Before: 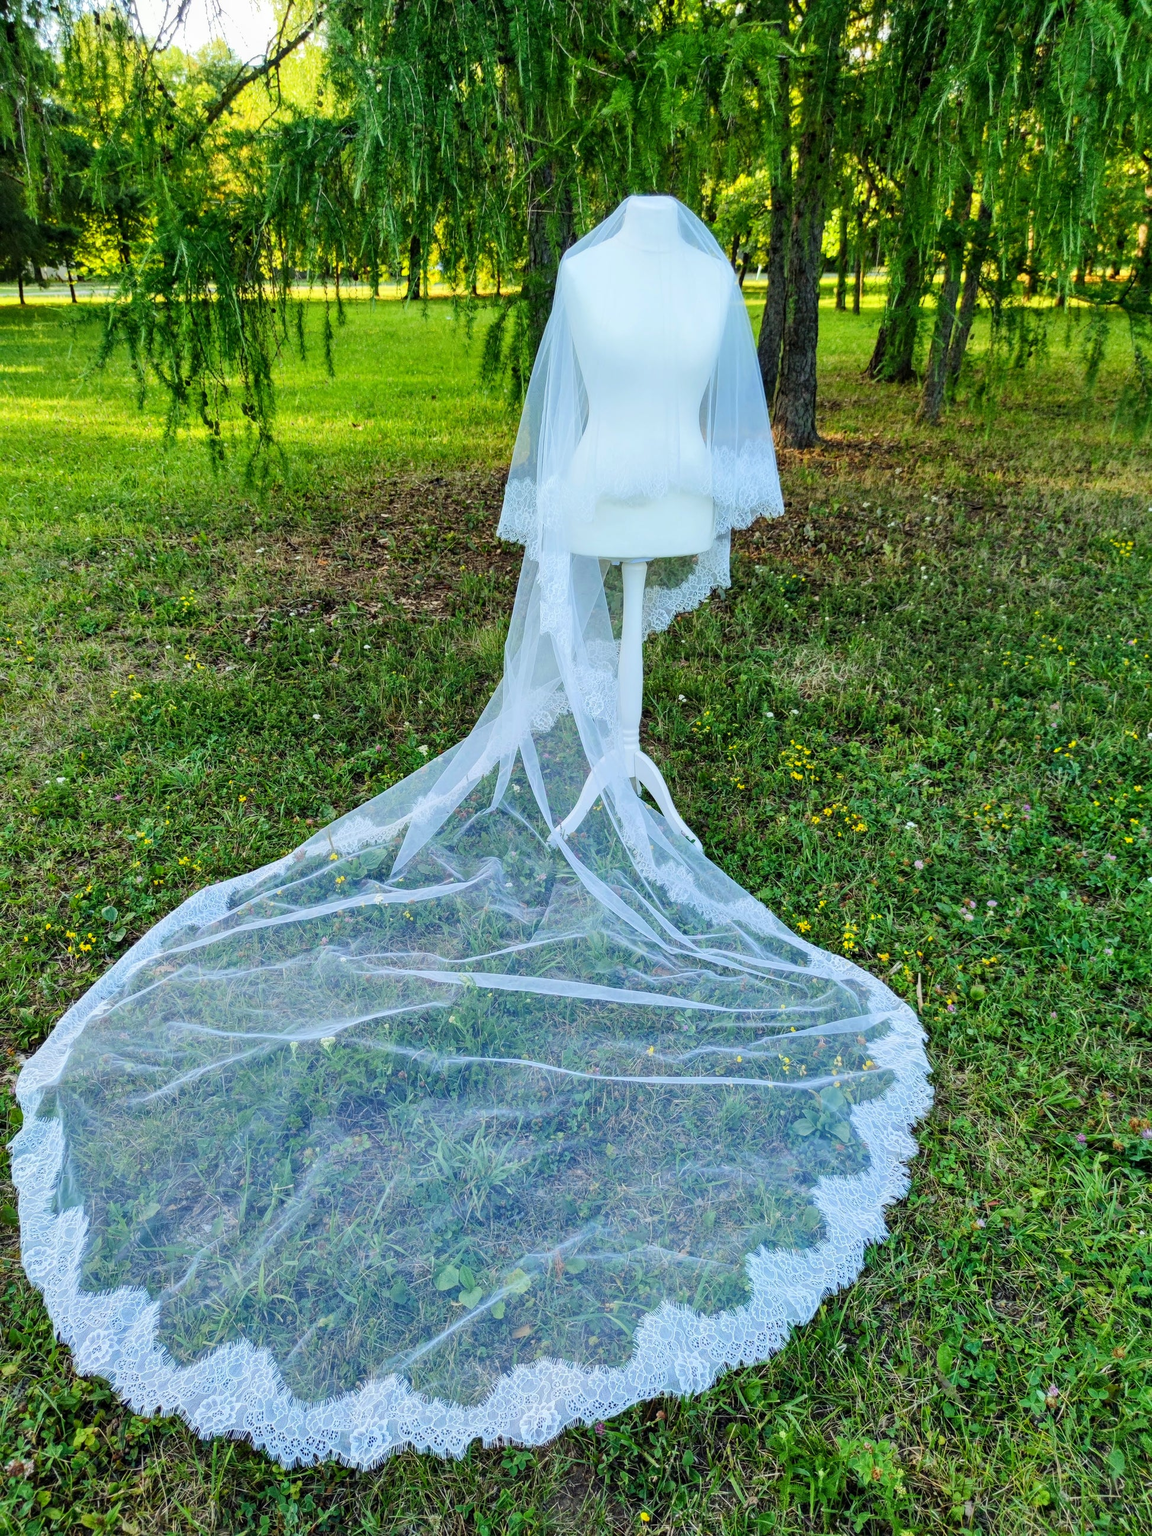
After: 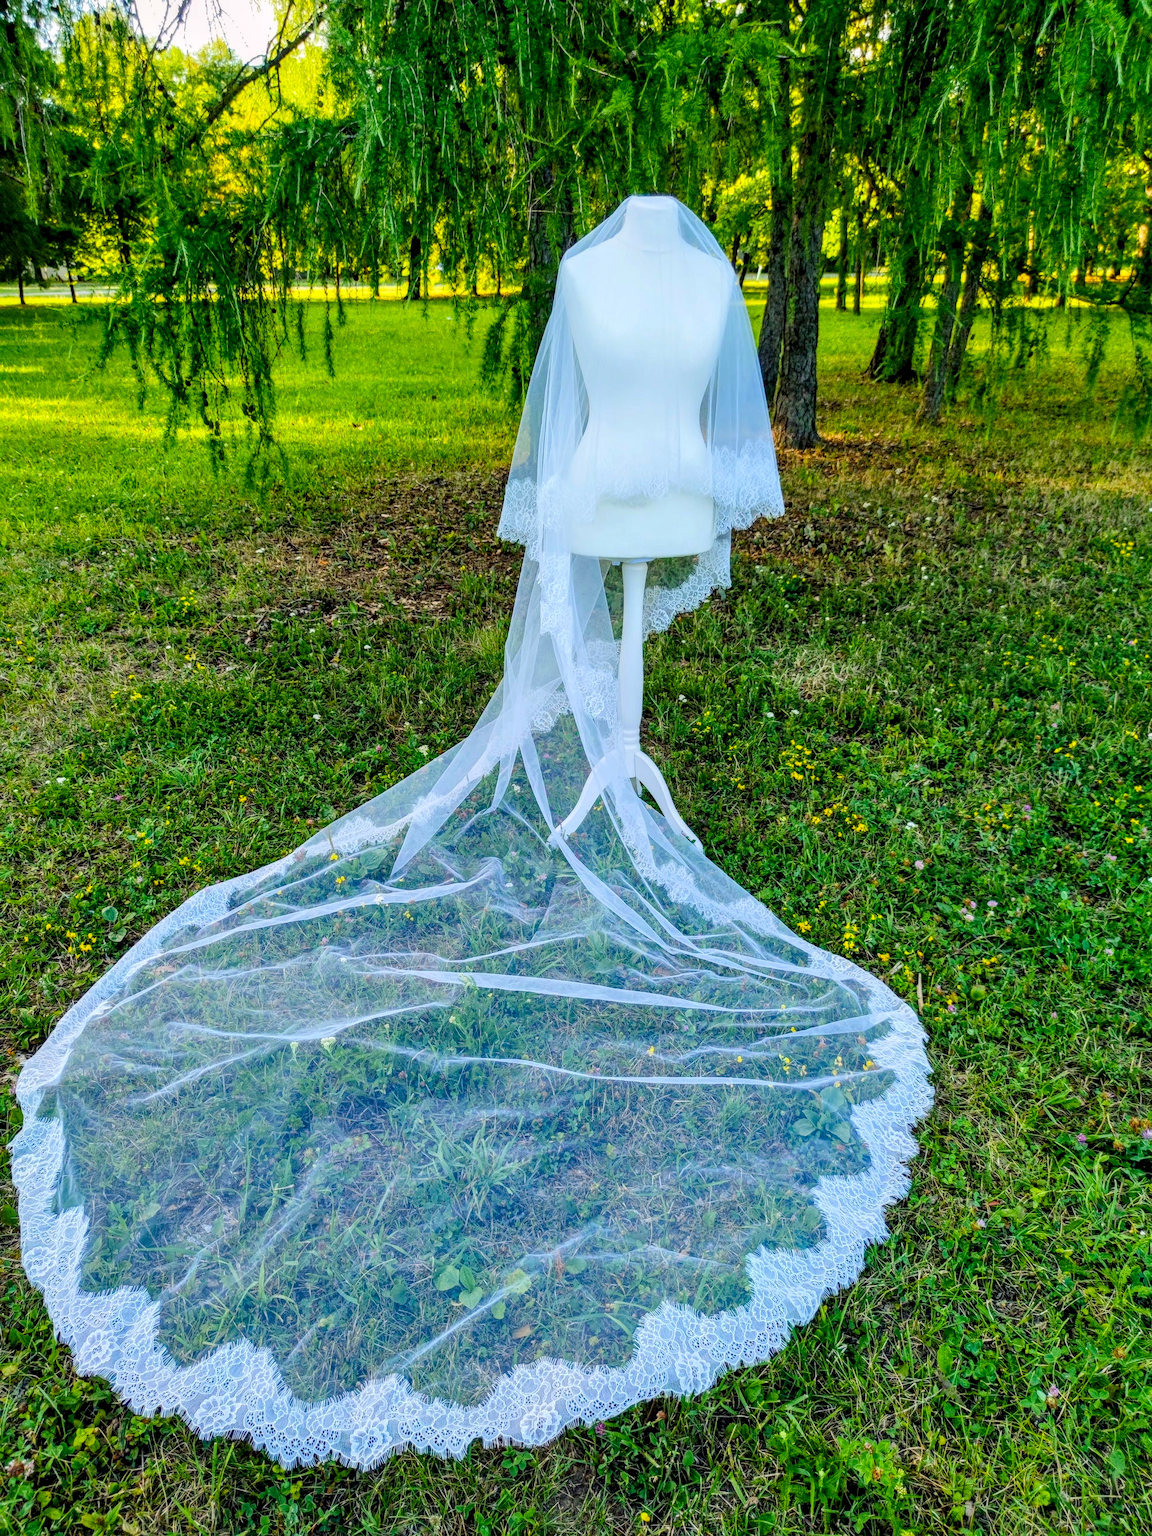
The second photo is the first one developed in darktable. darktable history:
local contrast: on, module defaults
color correction: highlights a* -2.68, highlights b* 2.57
color balance rgb: shadows lift › chroma 2%, shadows lift › hue 217.2°, power › chroma 0.25%, power › hue 60°, highlights gain › chroma 1.5%, highlights gain › hue 309.6°, global offset › luminance -0.5%, perceptual saturation grading › global saturation 15%, global vibrance 20%
